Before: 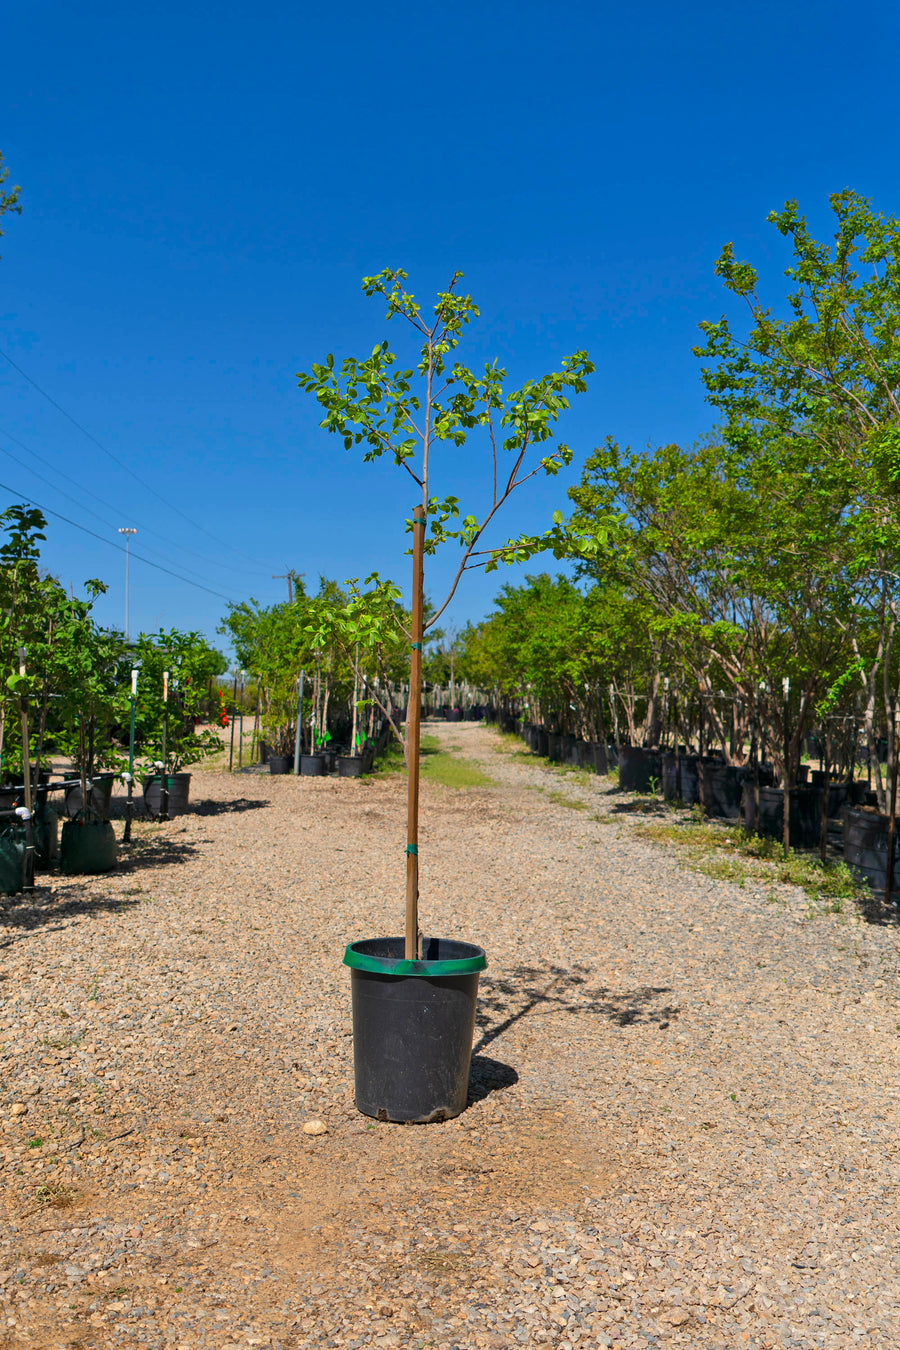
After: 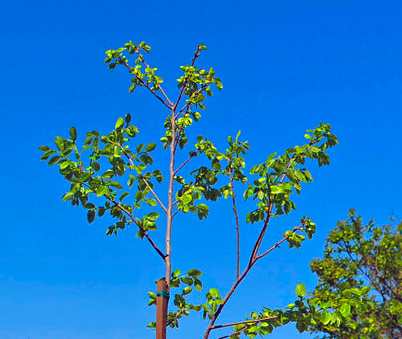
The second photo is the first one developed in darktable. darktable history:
sharpen: amount 0.2
crop: left 28.64%, top 16.832%, right 26.637%, bottom 58.055%
color contrast: green-magenta contrast 1.2, blue-yellow contrast 1.2
color balance: lift [1.001, 0.997, 0.99, 1.01], gamma [1.007, 1, 0.975, 1.025], gain [1, 1.065, 1.052, 0.935], contrast 13.25%
